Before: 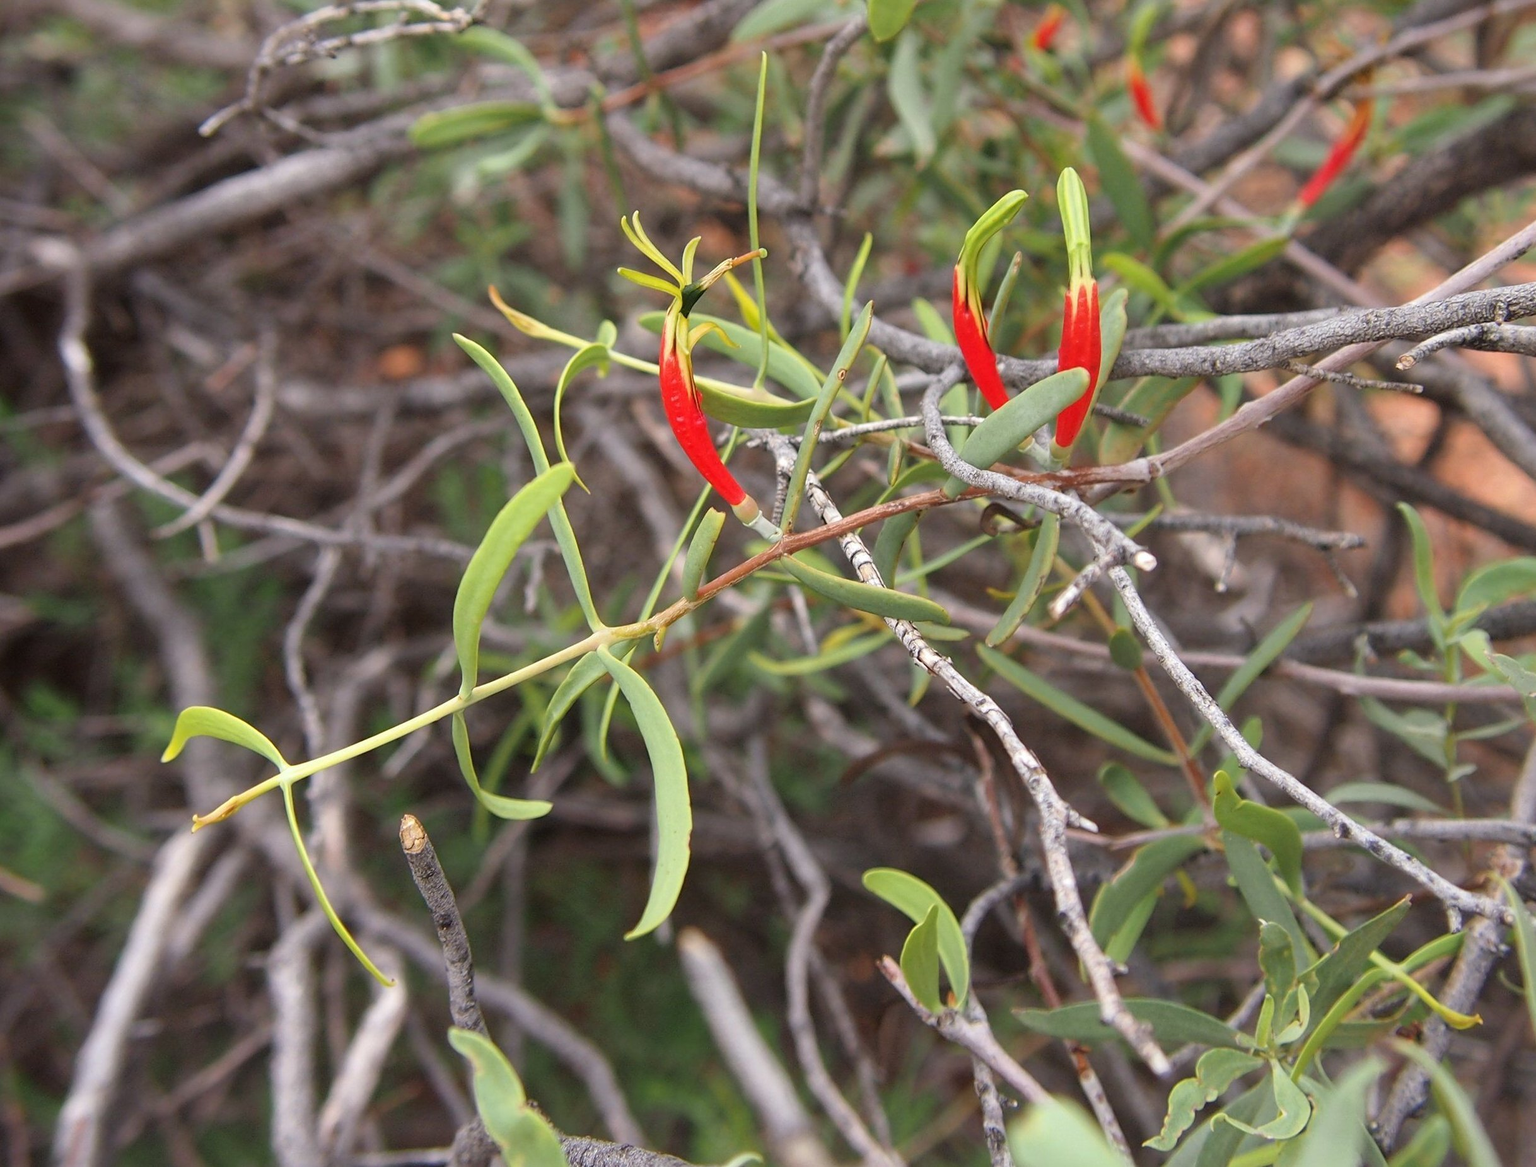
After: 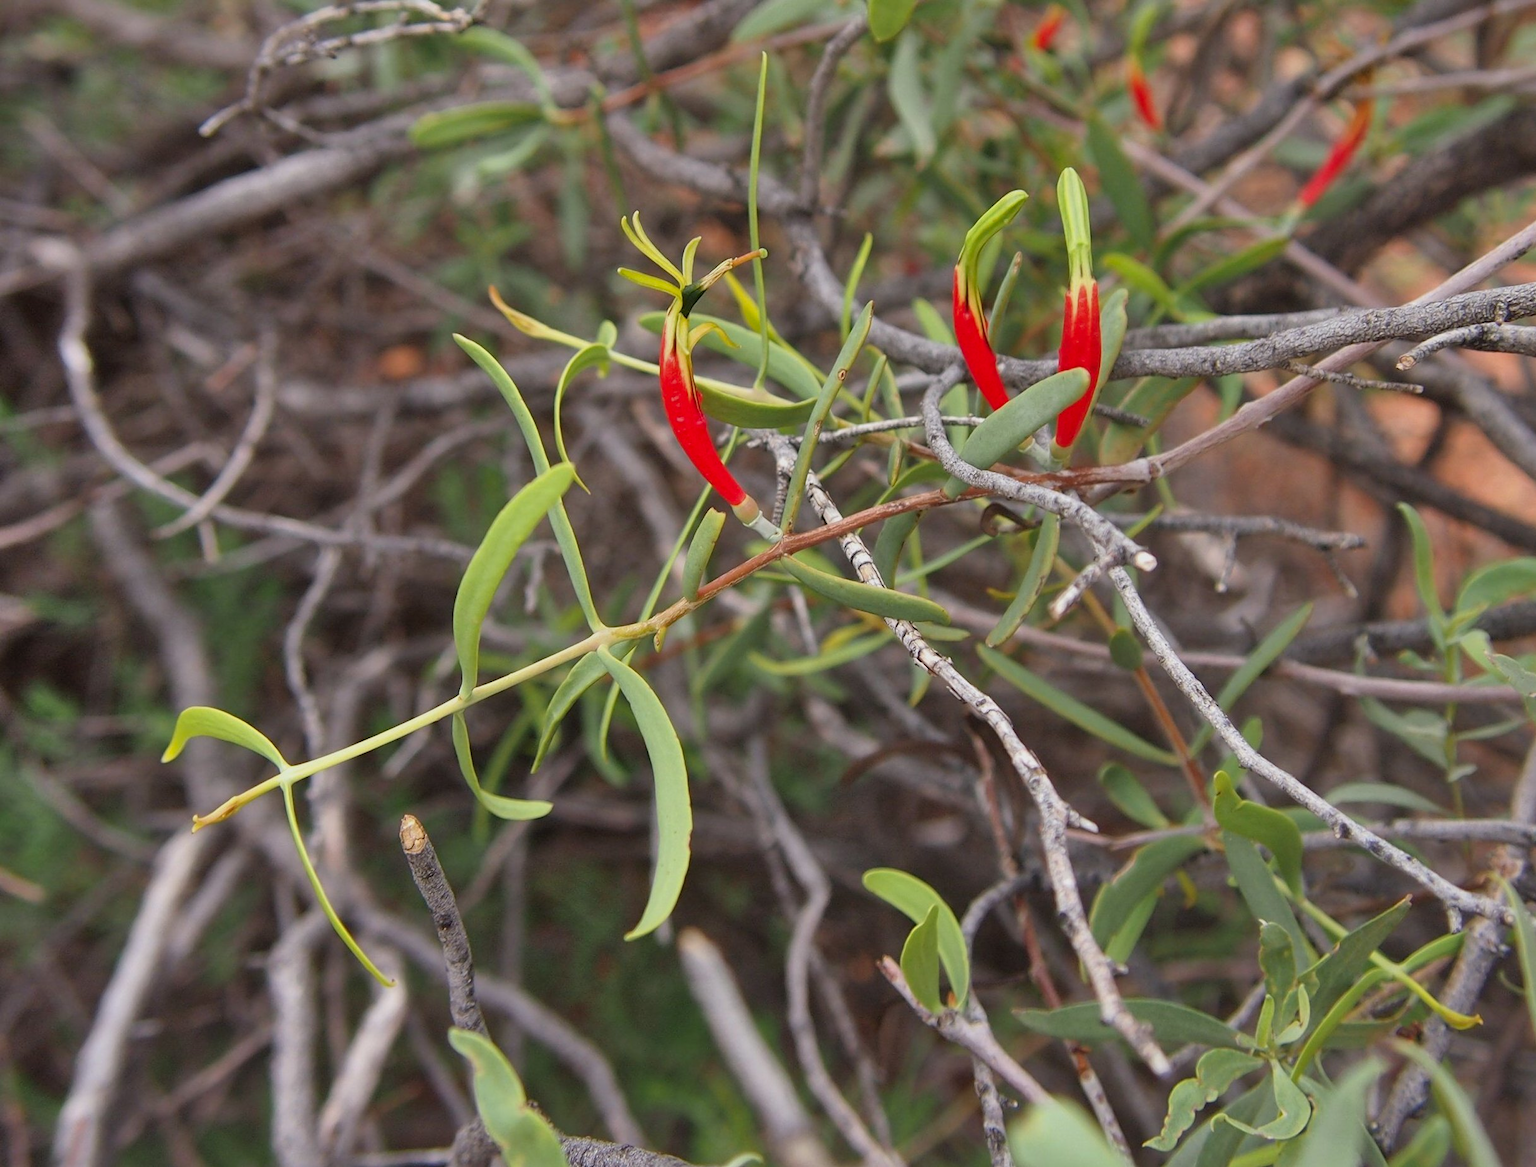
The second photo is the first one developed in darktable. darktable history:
shadows and highlights: shadows 82.61, white point adjustment -8.92, highlights -61.16, soften with gaussian
